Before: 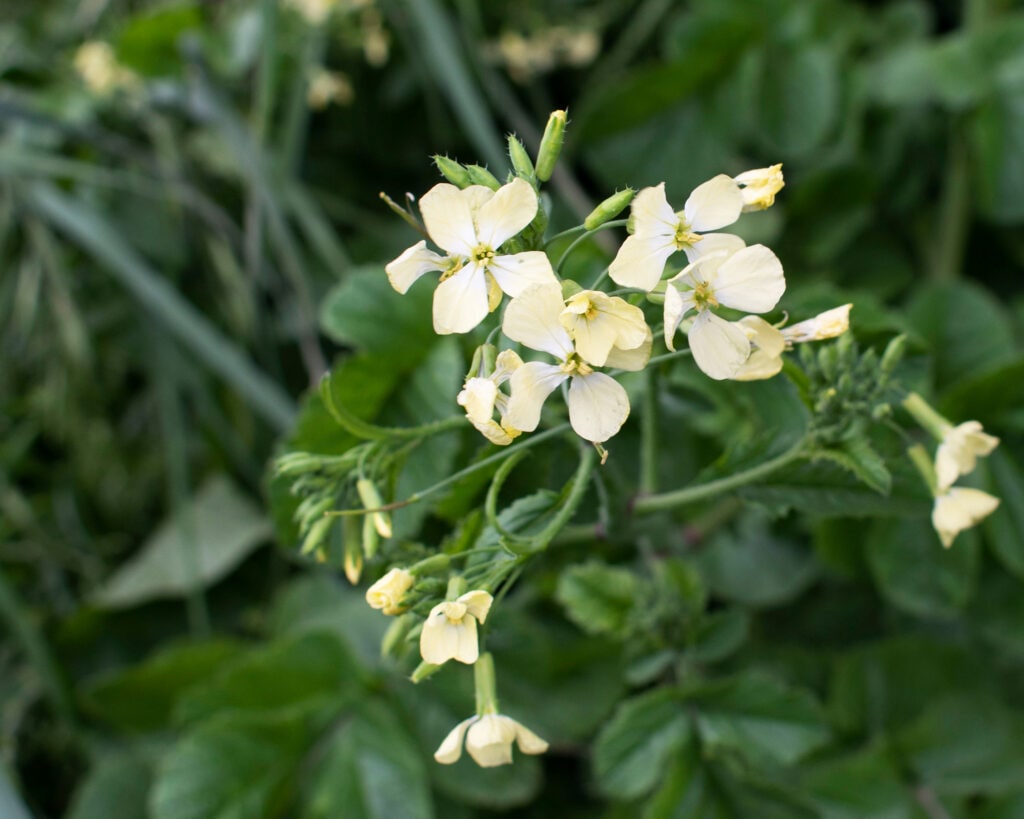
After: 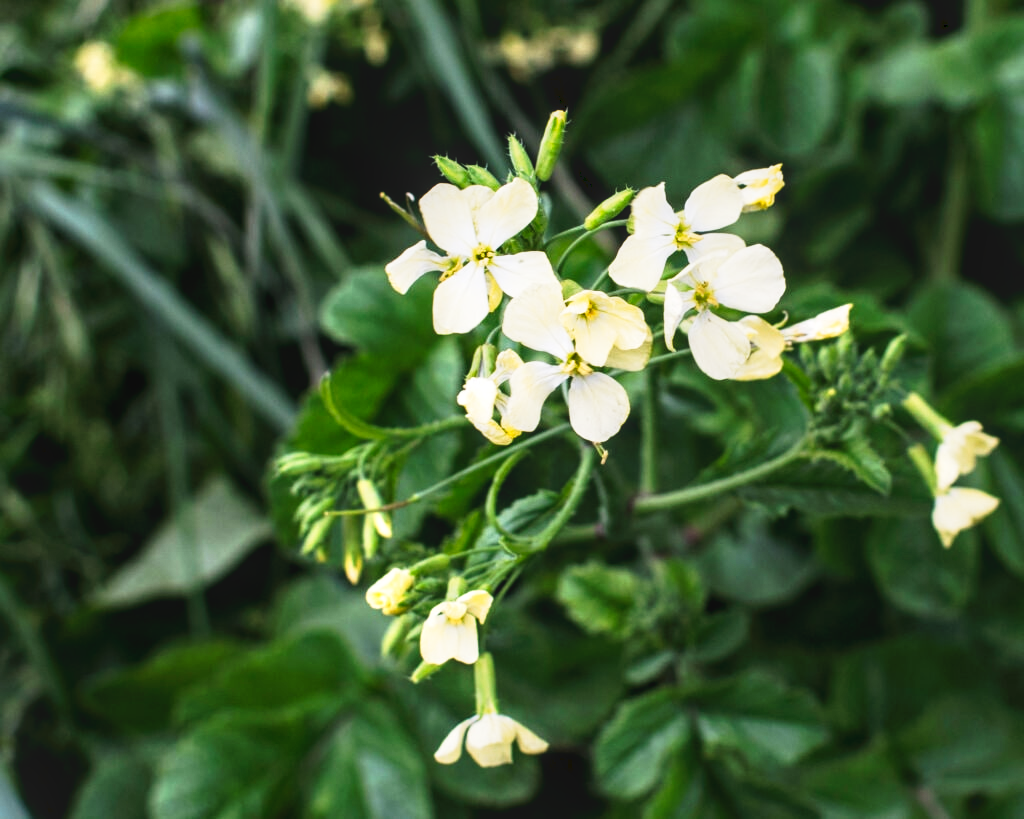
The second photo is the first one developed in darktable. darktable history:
shadows and highlights: shadows 62.66, white point adjustment 0.37, highlights -34.44, compress 83.82%
tone curve: curves: ch0 [(0, 0) (0.003, 0.063) (0.011, 0.063) (0.025, 0.063) (0.044, 0.066) (0.069, 0.071) (0.1, 0.09) (0.136, 0.116) (0.177, 0.144) (0.224, 0.192) (0.277, 0.246) (0.335, 0.311) (0.399, 0.399) (0.468, 0.49) (0.543, 0.589) (0.623, 0.709) (0.709, 0.827) (0.801, 0.918) (0.898, 0.969) (1, 1)], preserve colors none
local contrast: on, module defaults
